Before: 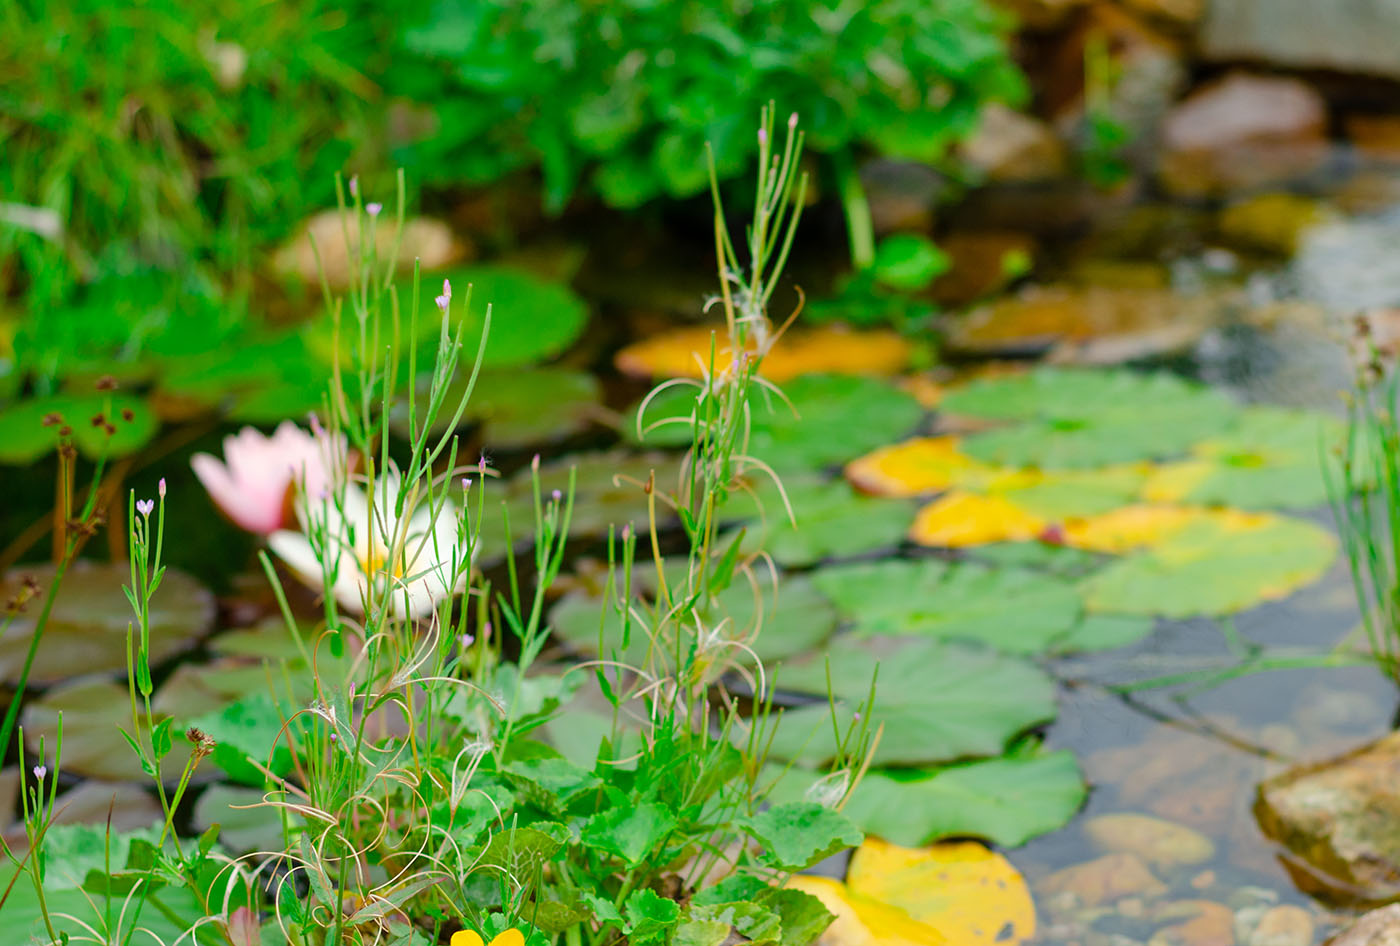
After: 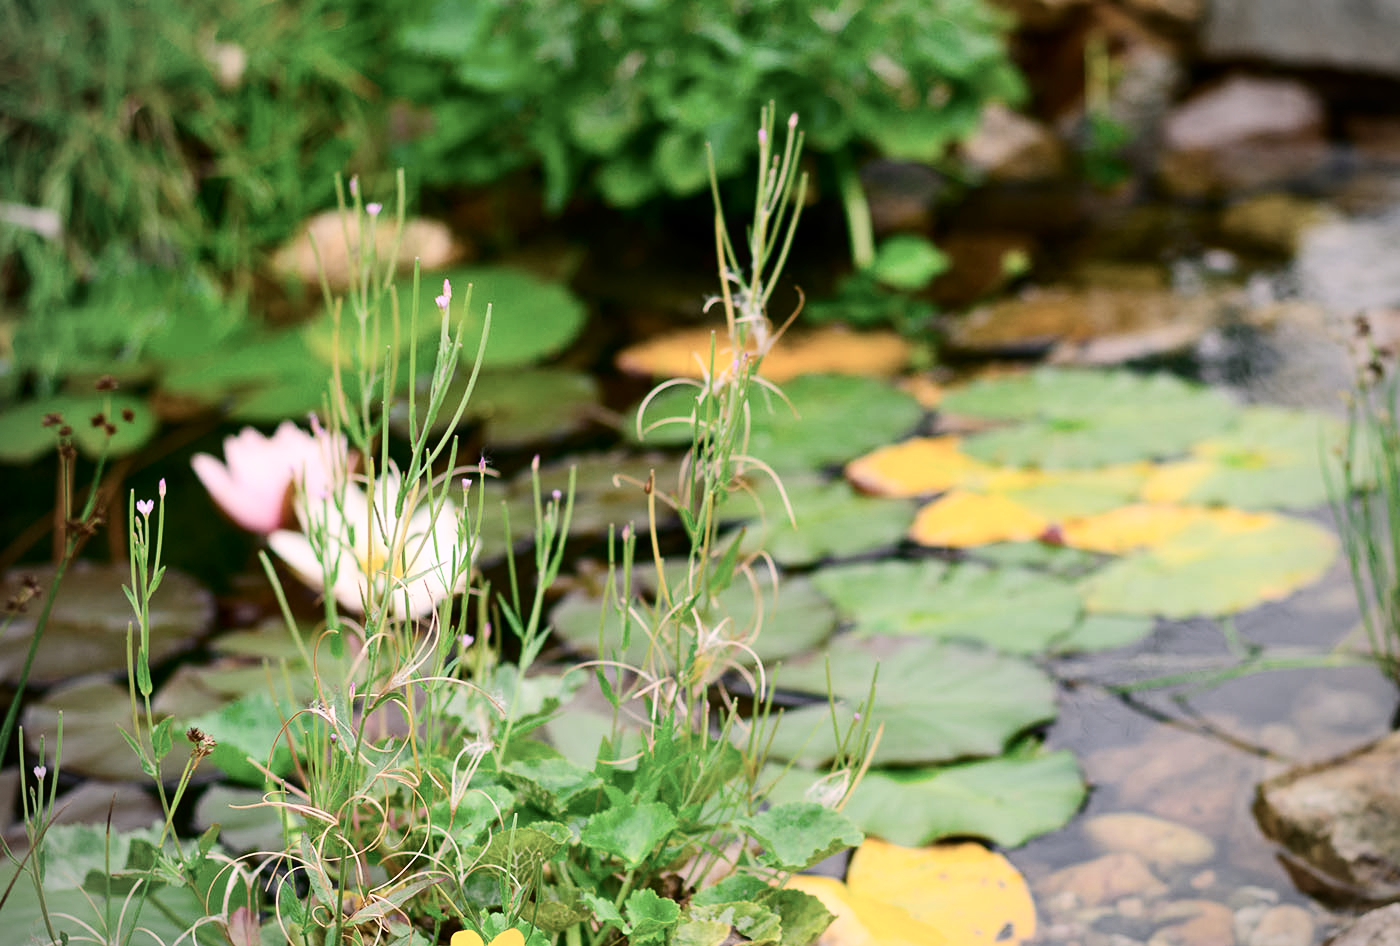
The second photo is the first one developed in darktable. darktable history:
contrast brightness saturation: contrast 0.28
white balance: red 1.05, blue 1.072
color correction: highlights a* 5.59, highlights b* 5.24, saturation 0.68
vignetting: on, module defaults
